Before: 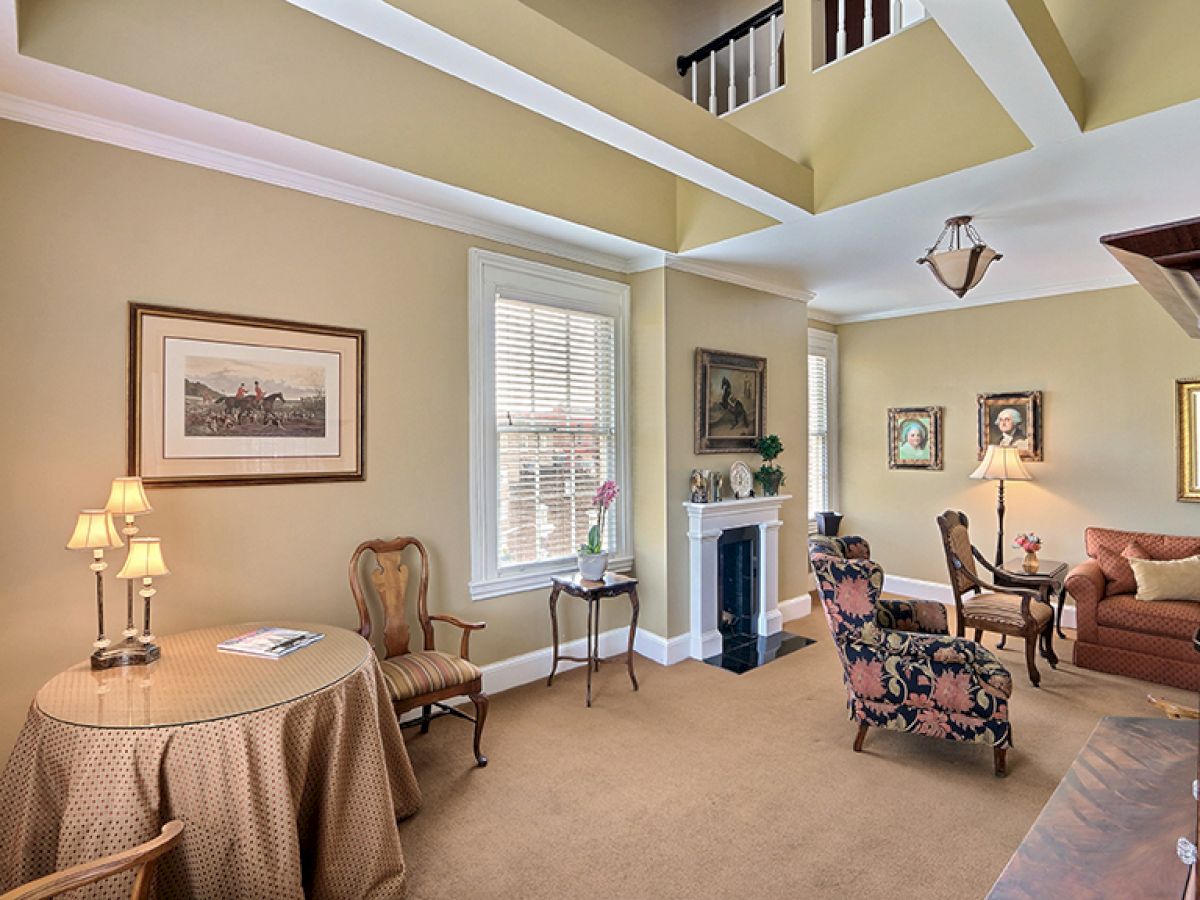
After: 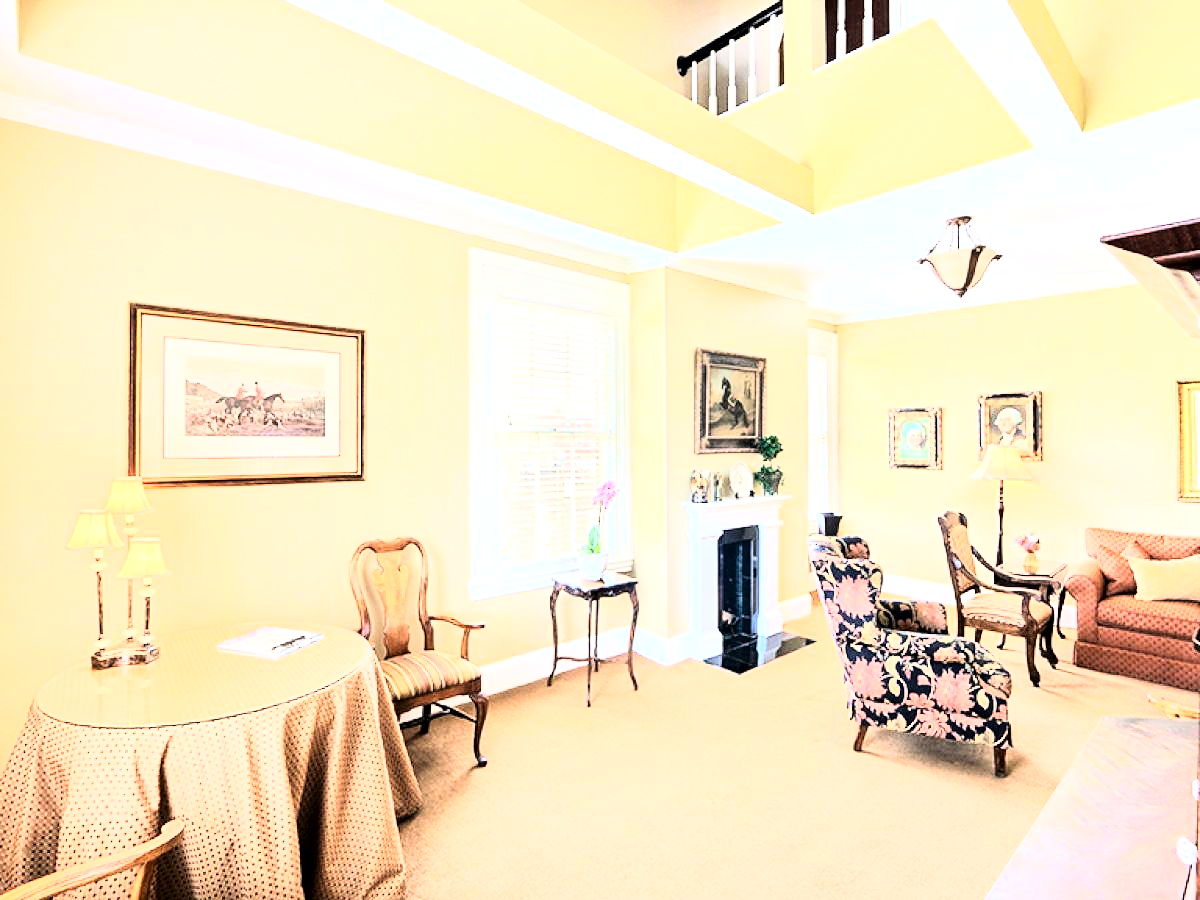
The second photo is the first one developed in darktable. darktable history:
exposure: exposure 1.15 EV, compensate highlight preservation false
rgb curve: curves: ch0 [(0, 0) (0.21, 0.15) (0.24, 0.21) (0.5, 0.75) (0.75, 0.96) (0.89, 0.99) (1, 1)]; ch1 [(0, 0.02) (0.21, 0.13) (0.25, 0.2) (0.5, 0.67) (0.75, 0.9) (0.89, 0.97) (1, 1)]; ch2 [(0, 0.02) (0.21, 0.13) (0.25, 0.2) (0.5, 0.67) (0.75, 0.9) (0.89, 0.97) (1, 1)], compensate middle gray true
